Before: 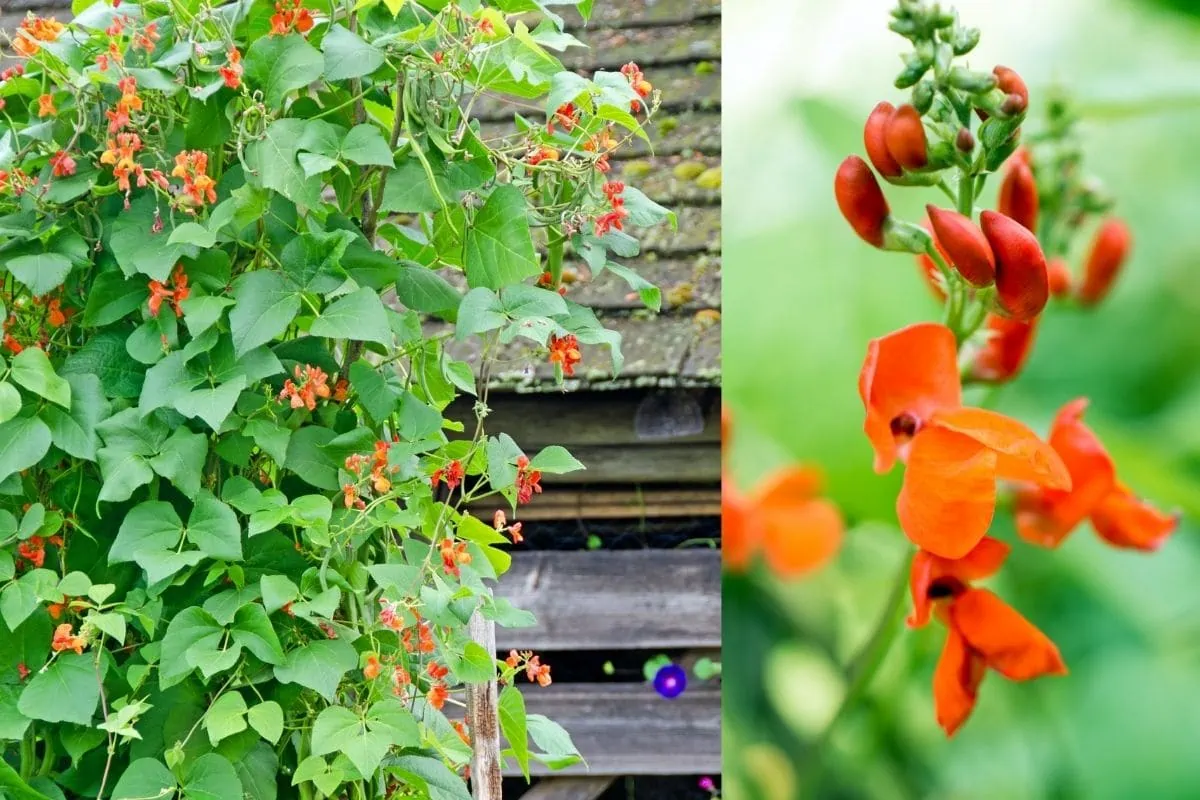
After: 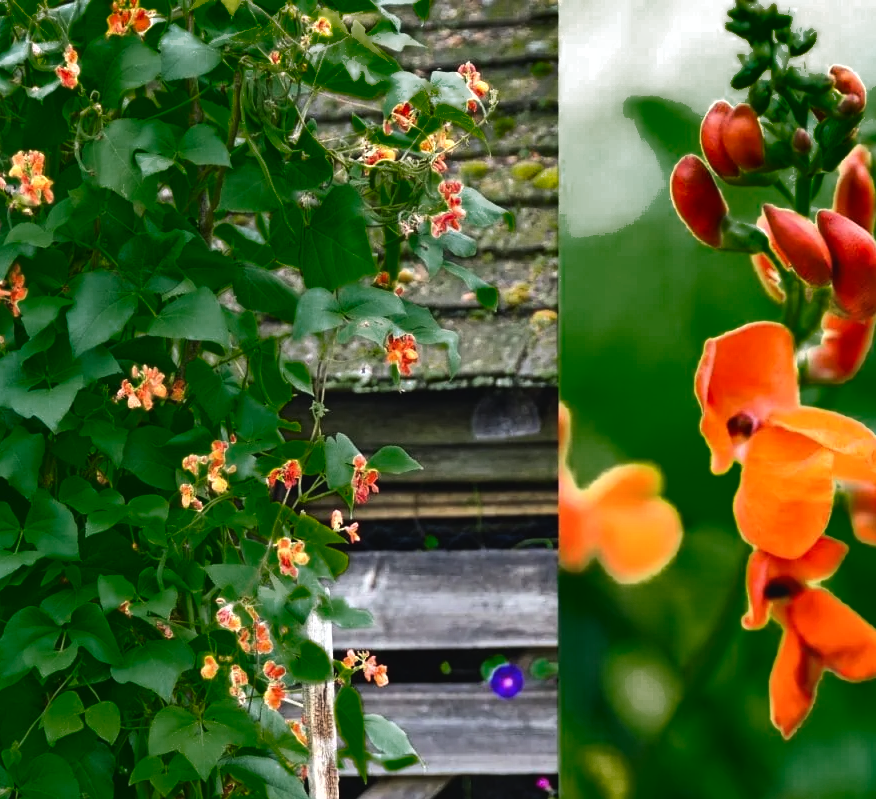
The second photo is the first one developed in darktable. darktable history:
shadows and highlights: low approximation 0.01, soften with gaussian
crop: left 13.612%, top 0%, right 13.379%
contrast brightness saturation: contrast -0.083, brightness -0.039, saturation -0.112
tone equalizer: -8 EV -0.737 EV, -7 EV -0.695 EV, -6 EV -0.603 EV, -5 EV -0.375 EV, -3 EV 0.376 EV, -2 EV 0.6 EV, -1 EV 0.689 EV, +0 EV 0.777 EV, edges refinement/feathering 500, mask exposure compensation -1.57 EV, preserve details no
color zones: curves: ch0 [(0.25, 0.5) (0.347, 0.092) (0.75, 0.5)]; ch1 [(0.25, 0.5) (0.33, 0.51) (0.75, 0.5)], mix 34.11%
